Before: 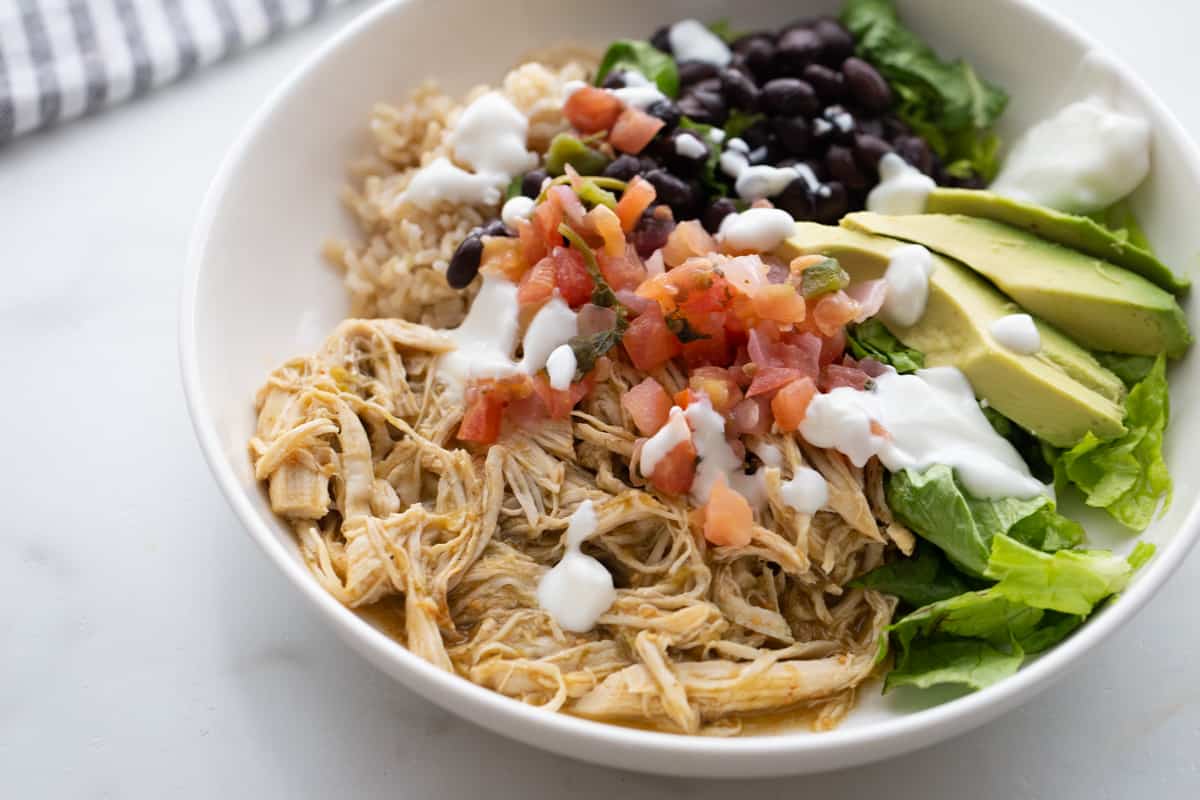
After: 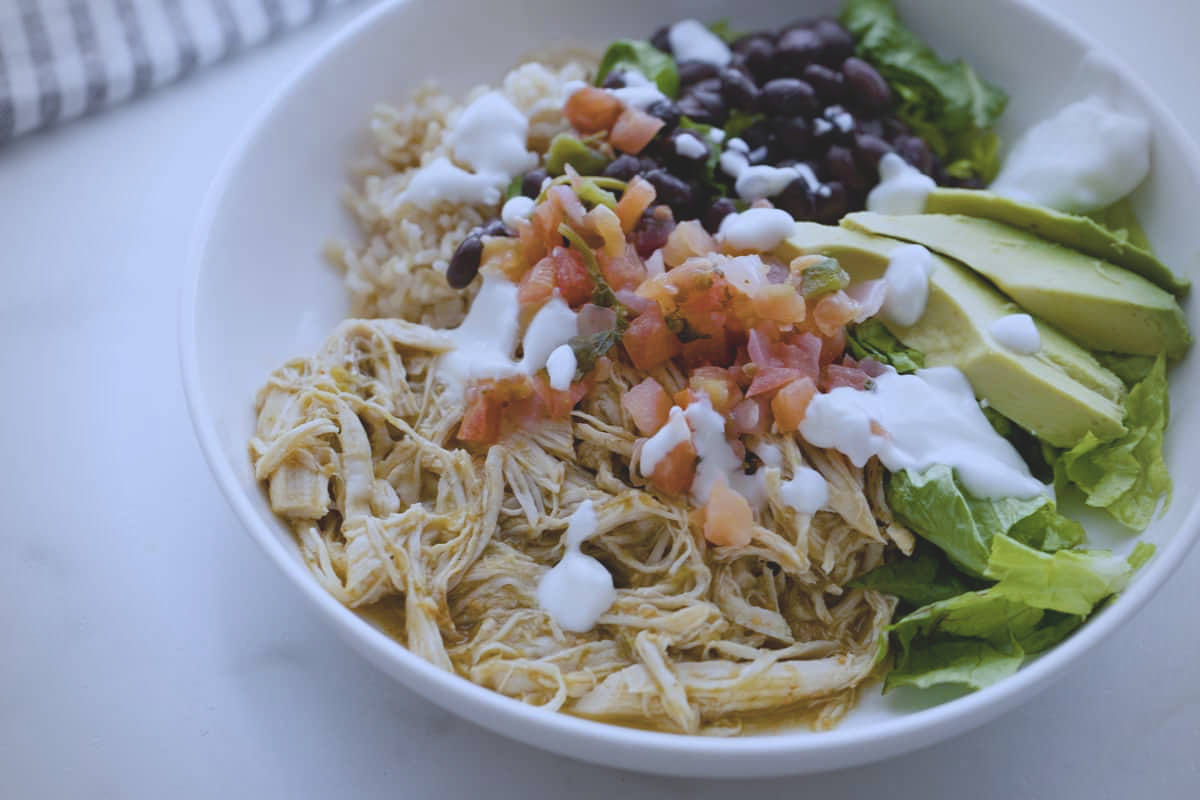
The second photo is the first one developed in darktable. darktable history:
vignetting: fall-off radius 60.92%
contrast brightness saturation: contrast -0.26, saturation -0.43
white balance: red 0.871, blue 1.249
color balance rgb: perceptual saturation grading › global saturation 35%, perceptual saturation grading › highlights -25%, perceptual saturation grading › shadows 50%
